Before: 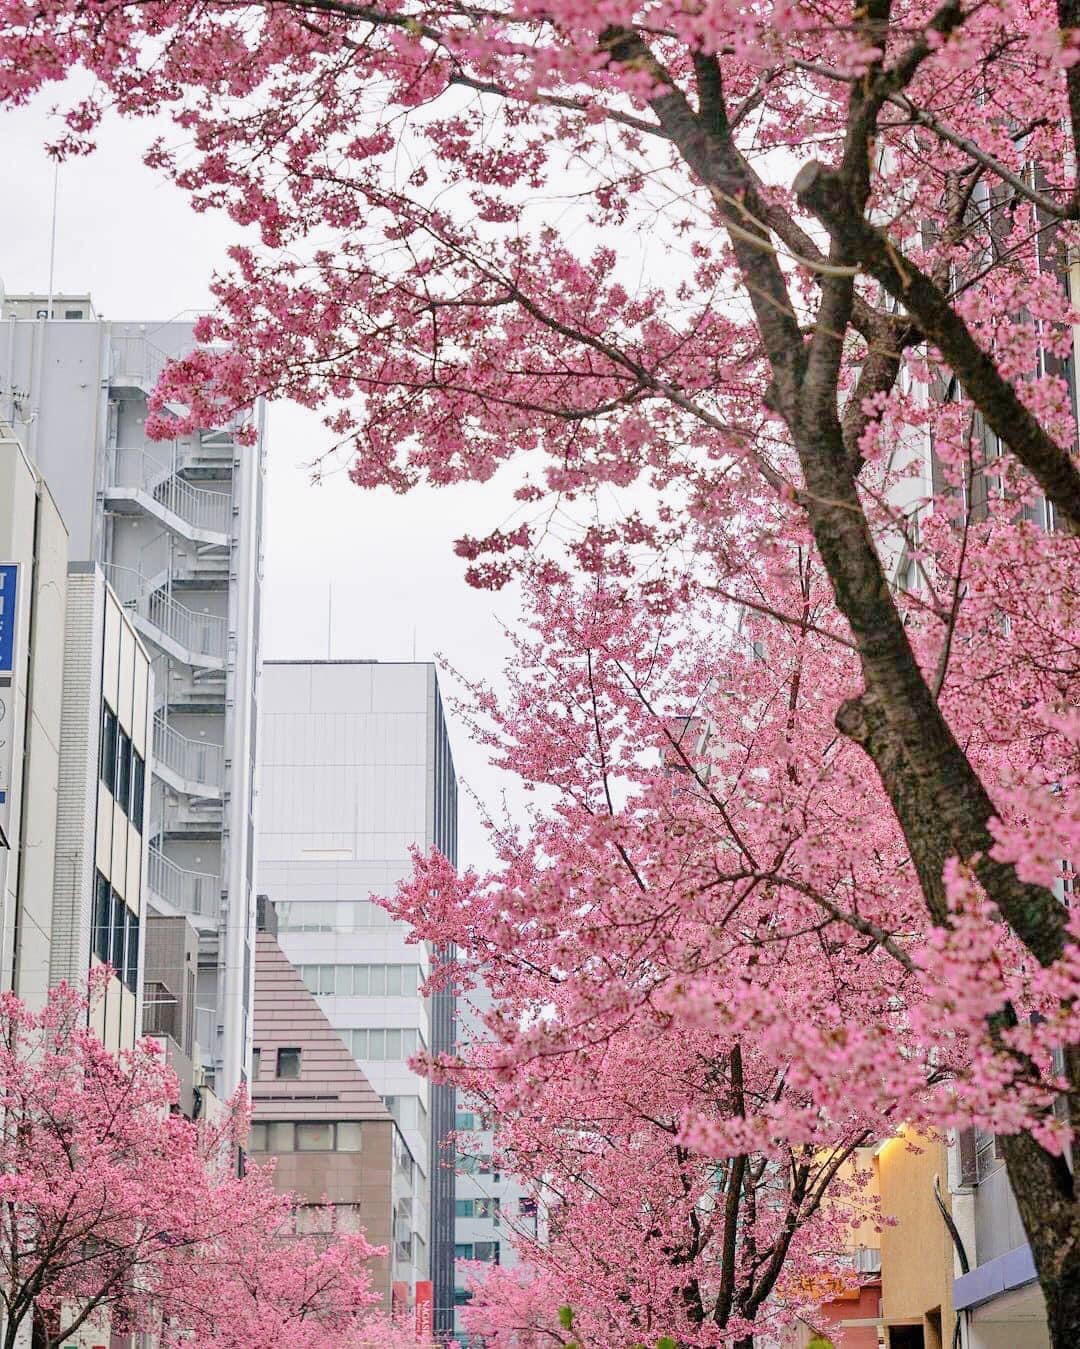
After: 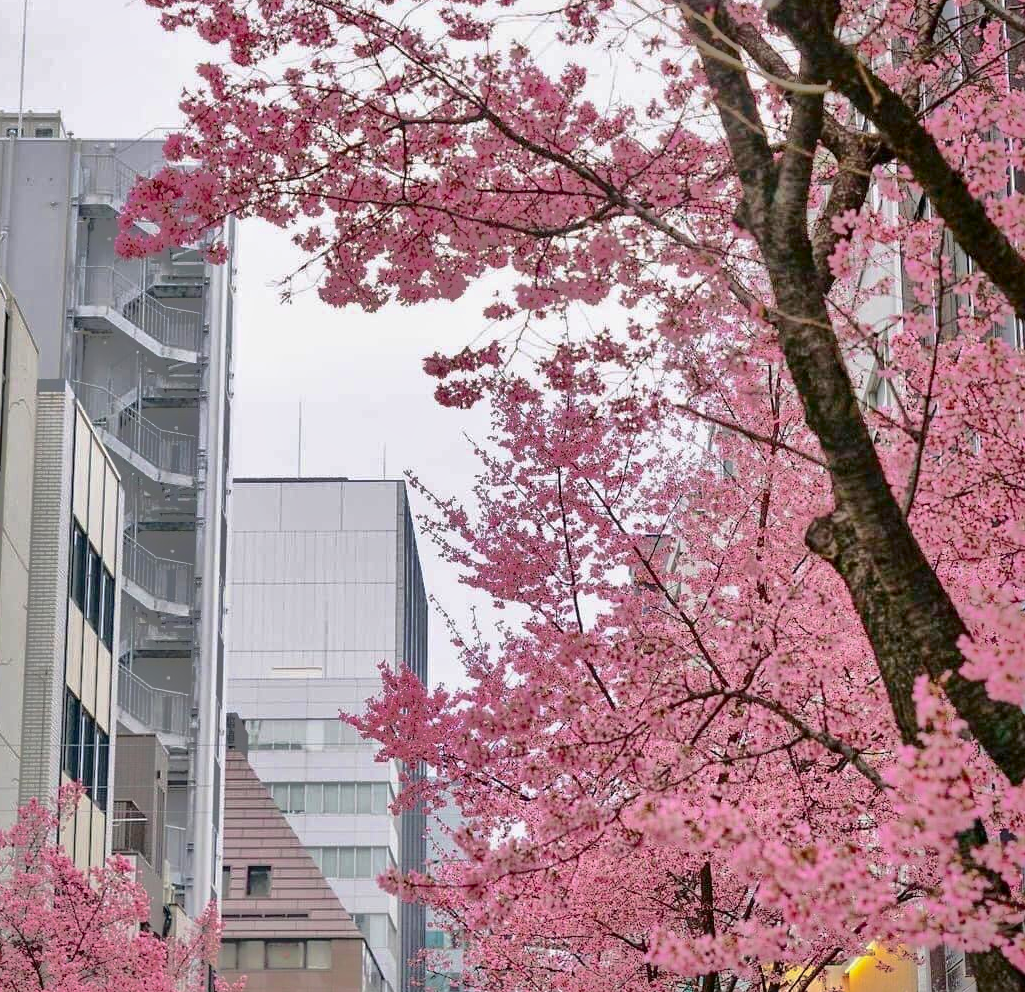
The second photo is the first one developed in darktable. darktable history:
exposure: black level correction 0, exposure 0 EV, compensate highlight preservation false
shadows and highlights: shadows 38.02, highlights -75.74
crop and rotate: left 2.908%, top 13.511%, right 2.121%, bottom 12.88%
contrast brightness saturation: contrast 0.275
